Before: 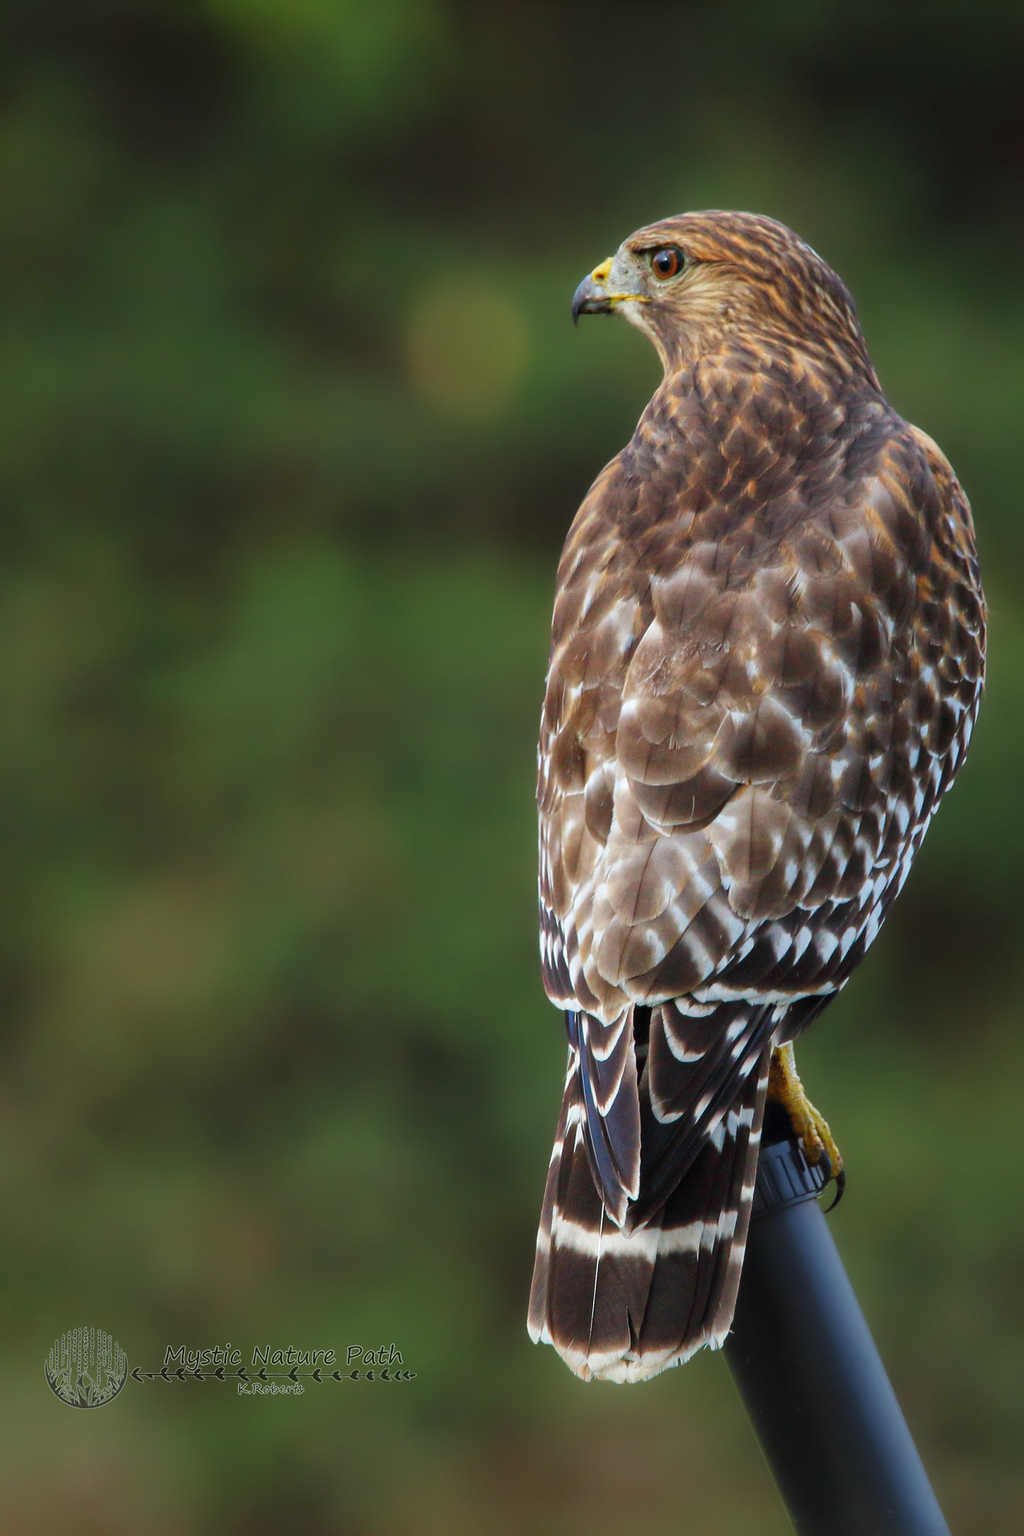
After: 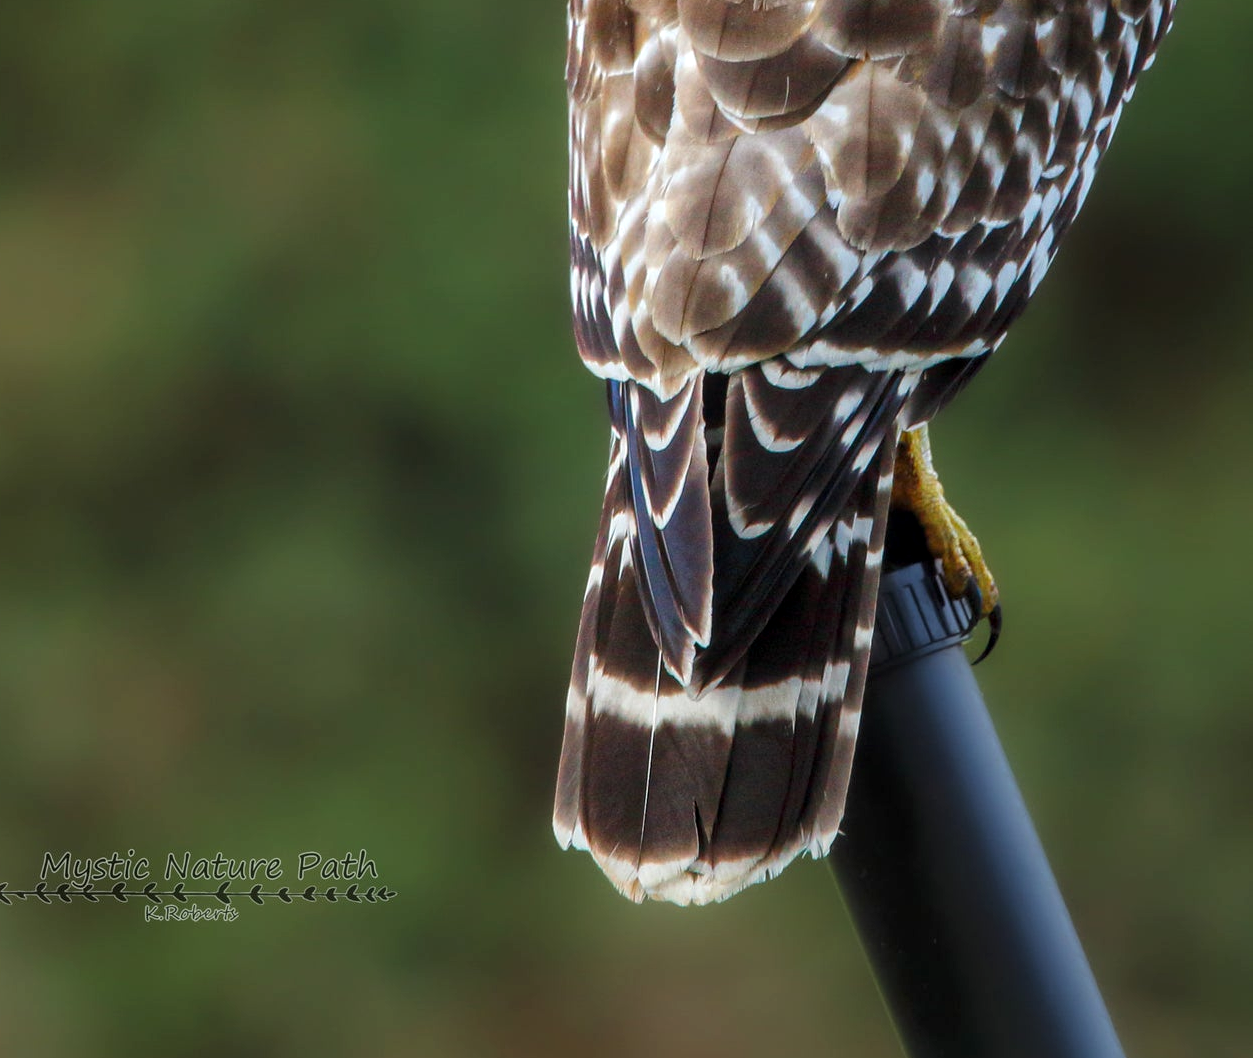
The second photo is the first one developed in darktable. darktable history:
crop and rotate: left 13.278%, top 48.316%, bottom 2.85%
local contrast: on, module defaults
